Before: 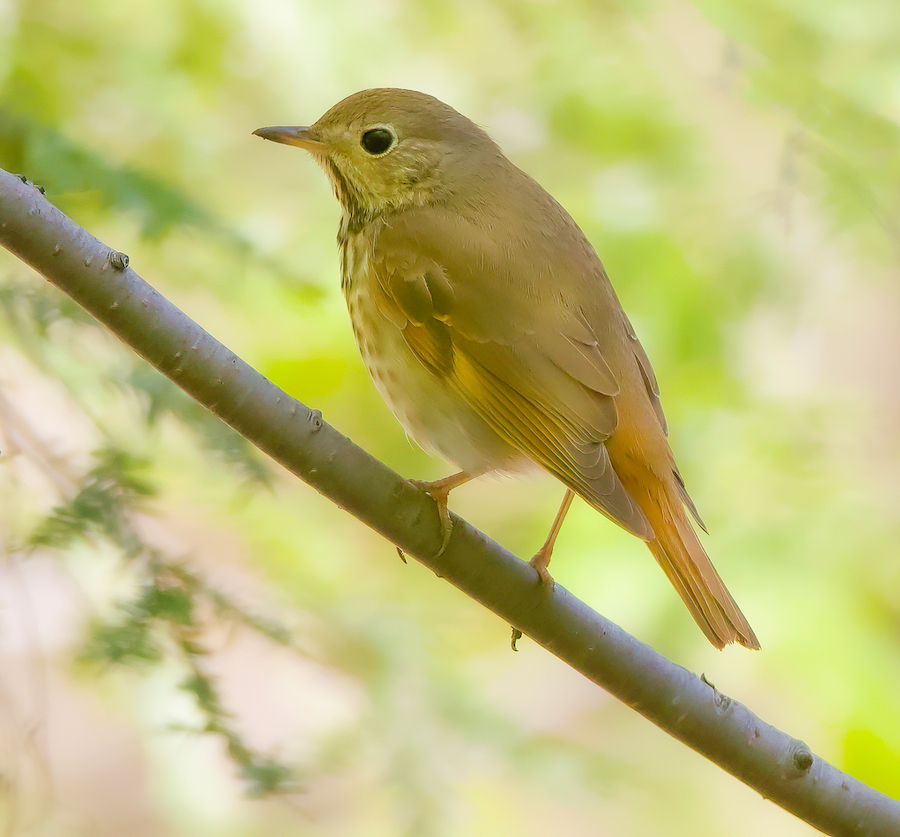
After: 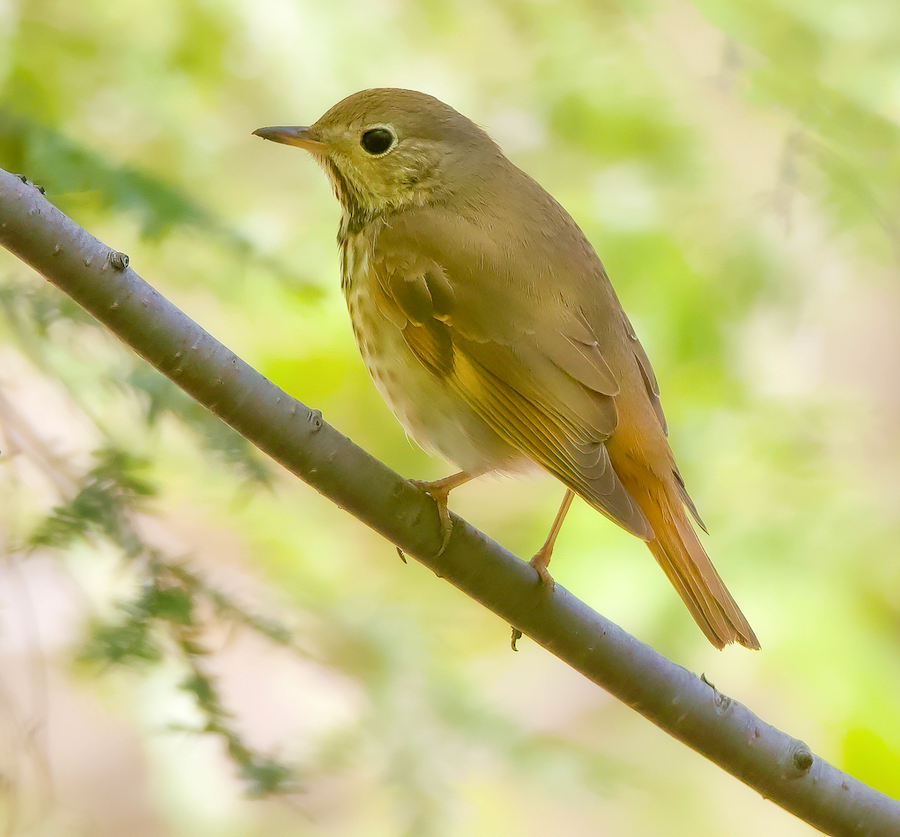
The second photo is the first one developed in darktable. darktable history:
local contrast: mode bilateral grid, contrast 20, coarseness 49, detail 130%, midtone range 0.2
